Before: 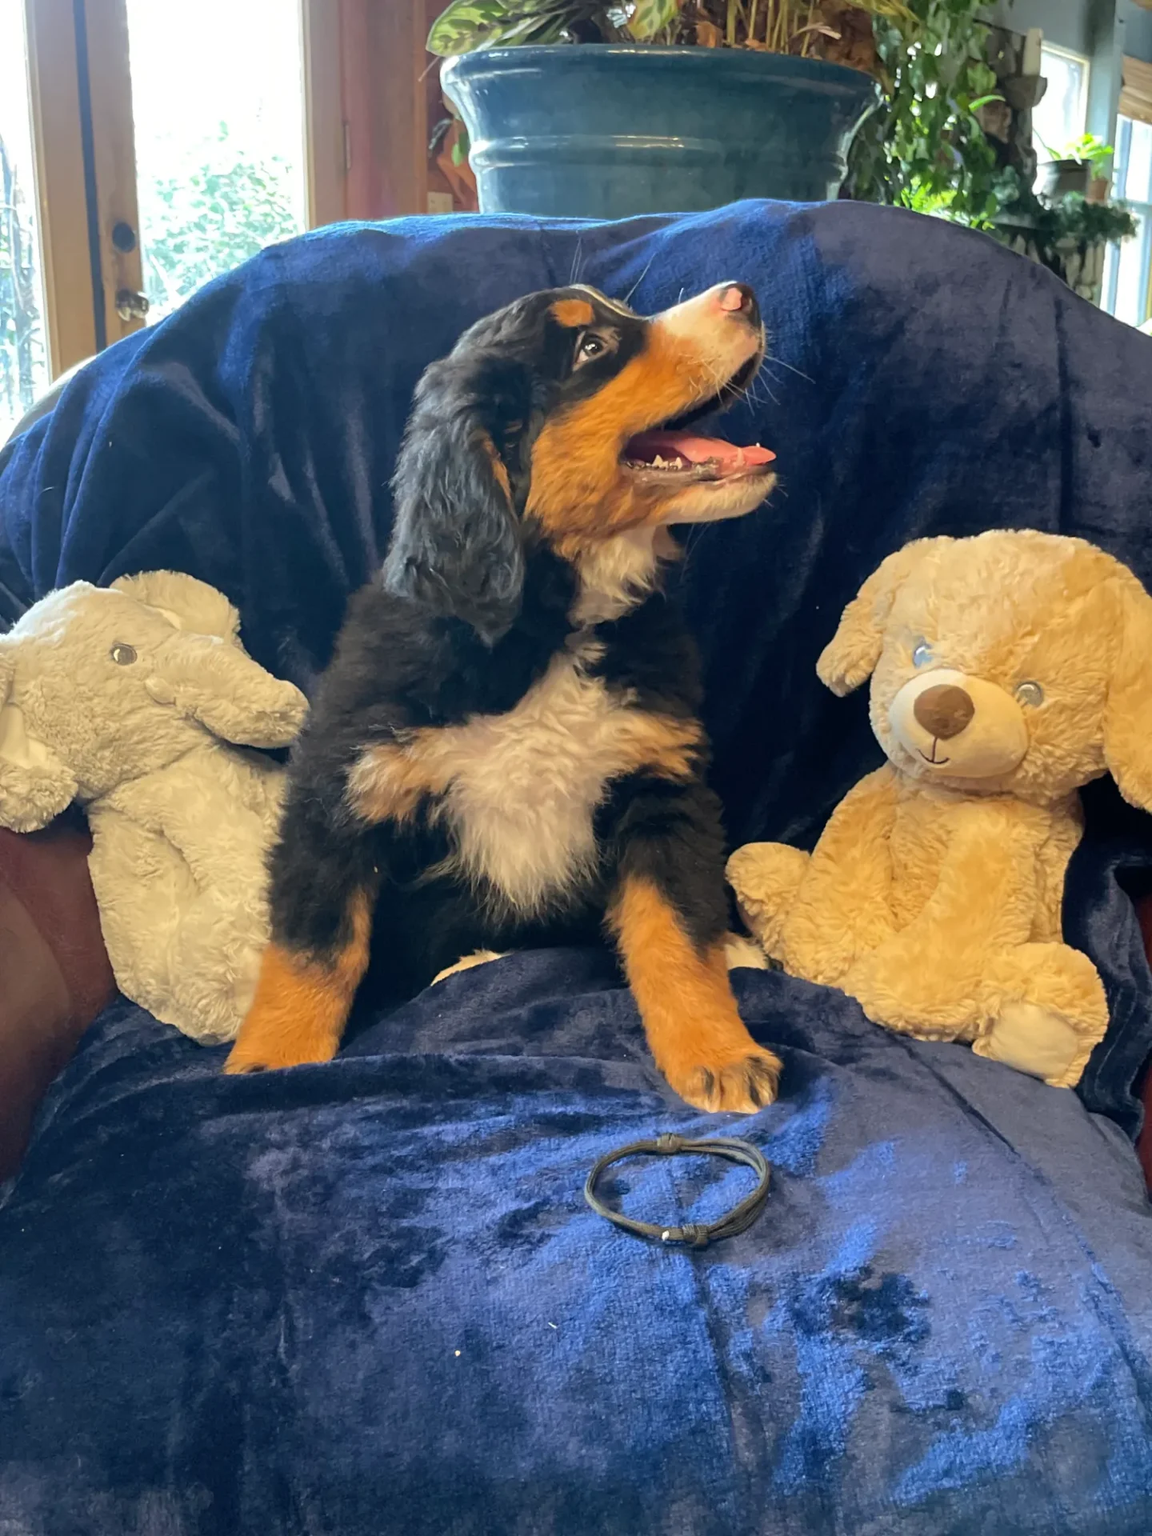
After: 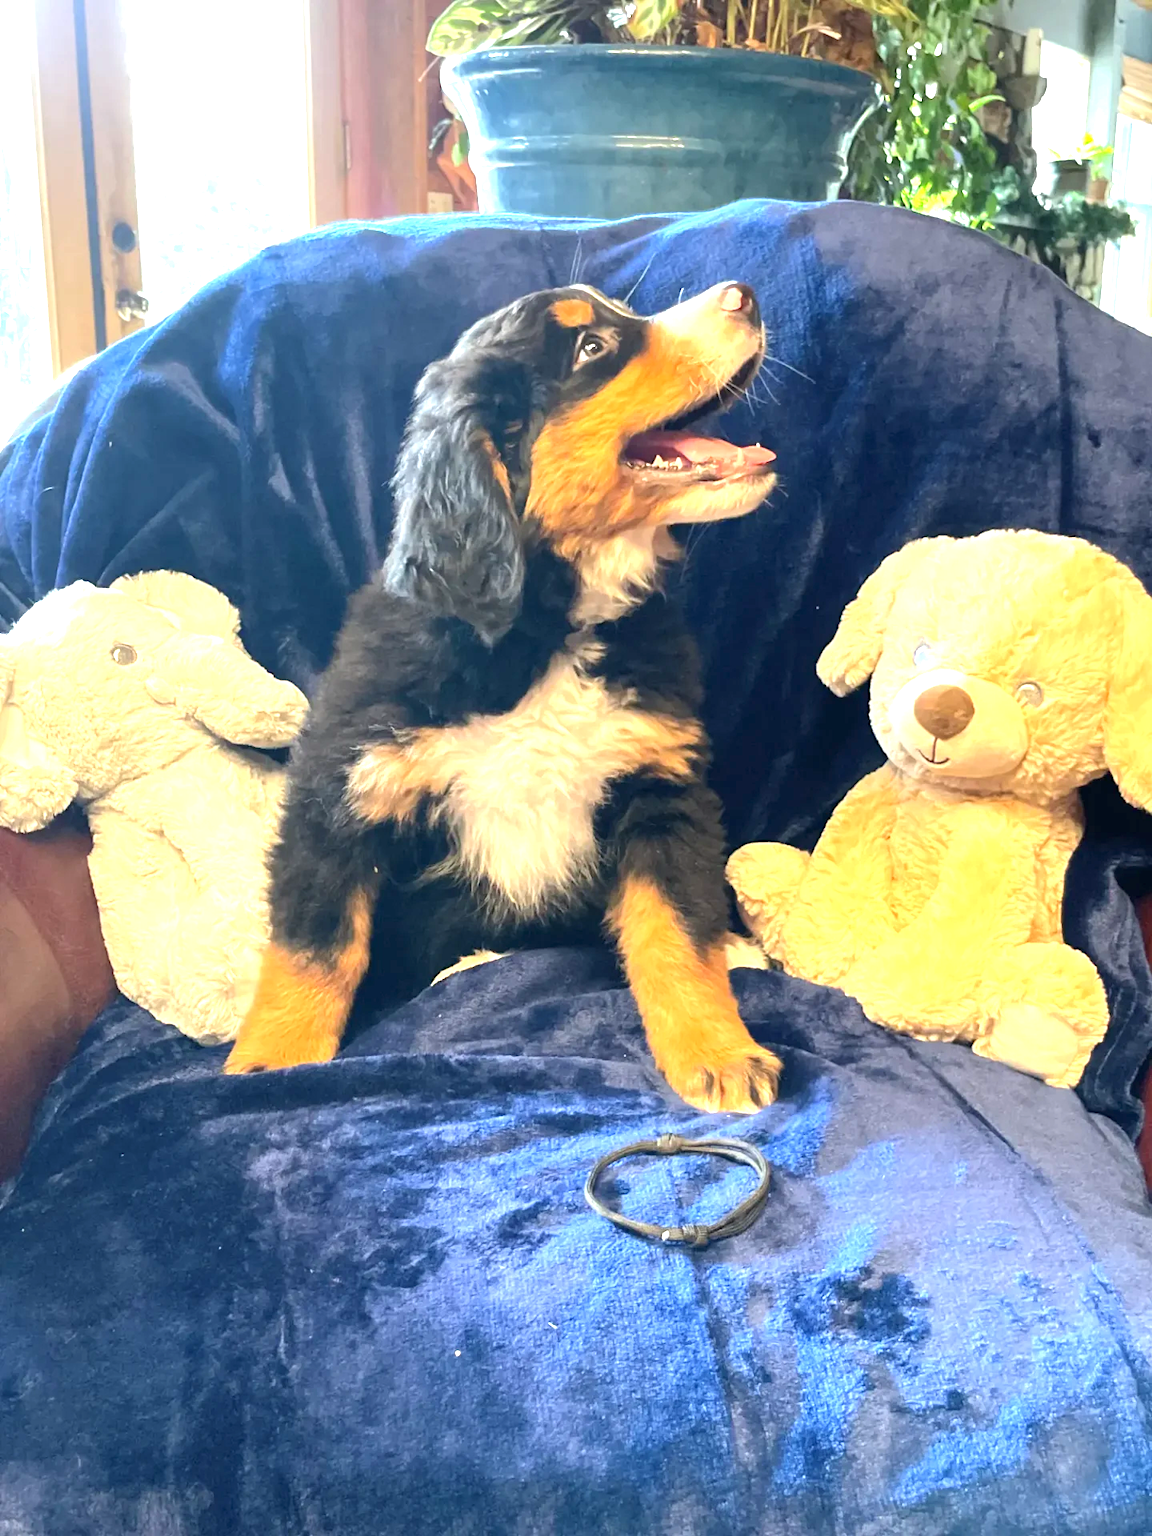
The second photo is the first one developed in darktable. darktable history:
exposure: black level correction 0, exposure 1.387 EV, compensate highlight preservation false
